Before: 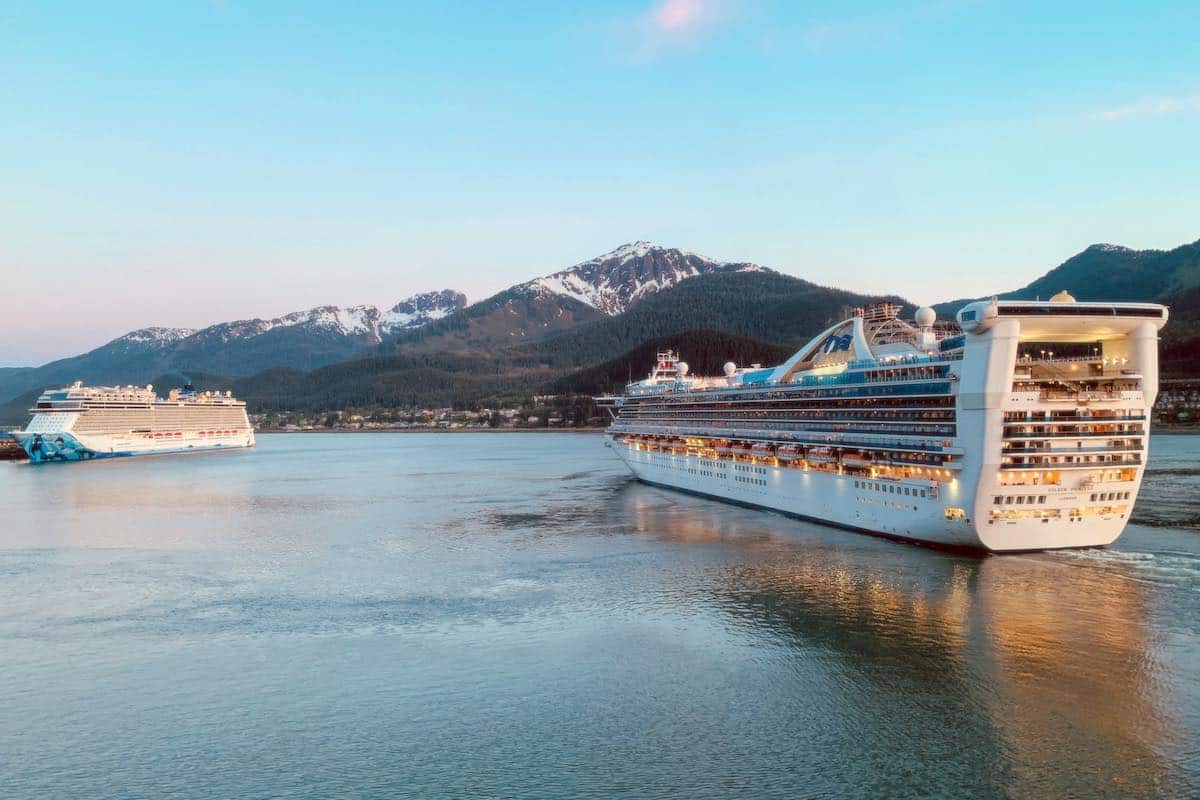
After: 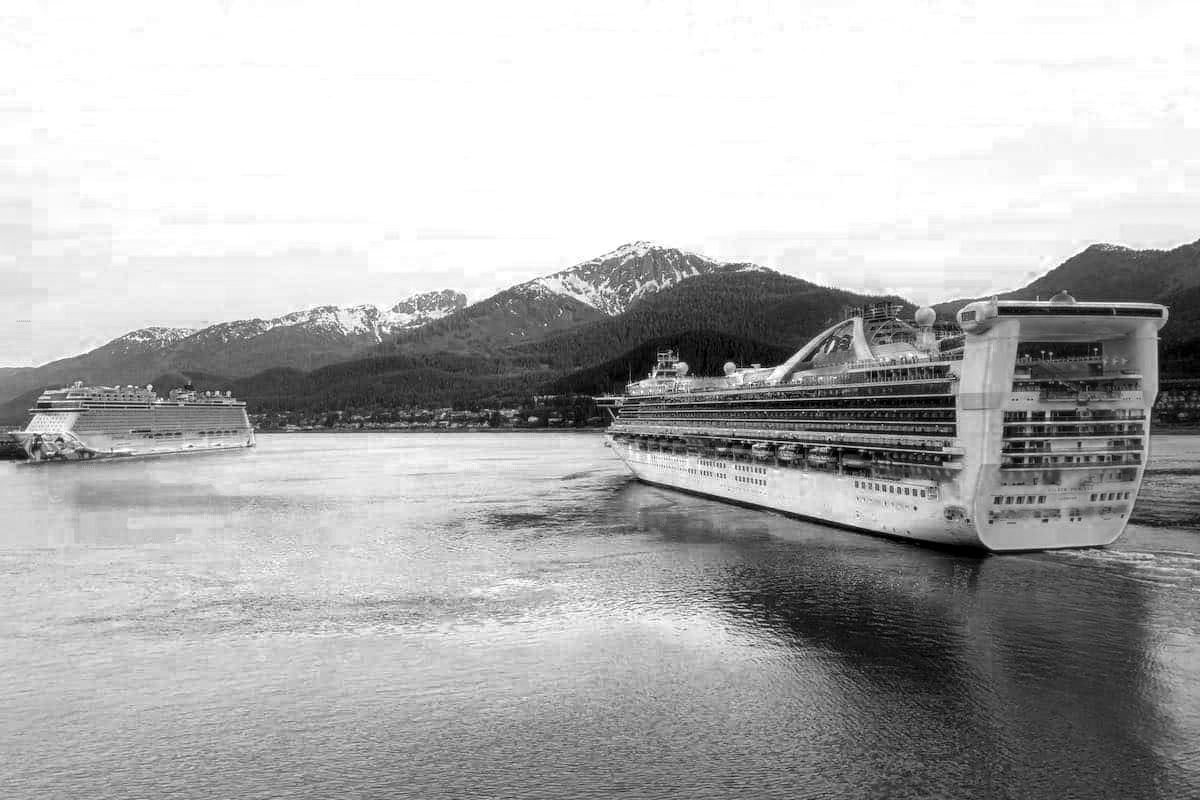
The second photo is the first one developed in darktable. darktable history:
contrast equalizer: octaves 7, y [[0.5, 0.486, 0.447, 0.446, 0.489, 0.5], [0.5 ×6], [0.5 ×6], [0 ×6], [0 ×6]]
color zones: curves: ch0 [(0.287, 0.048) (0.493, 0.484) (0.737, 0.816)]; ch1 [(0, 0) (0.143, 0) (0.286, 0) (0.429, 0) (0.571, 0) (0.714, 0) (0.857, 0)]
color balance rgb: perceptual saturation grading › global saturation 20%, perceptual saturation grading › highlights 3.581%, perceptual saturation grading › shadows 49.75%, hue shift -10.14°
local contrast: mode bilateral grid, contrast 71, coarseness 75, detail 181%, midtone range 0.2
